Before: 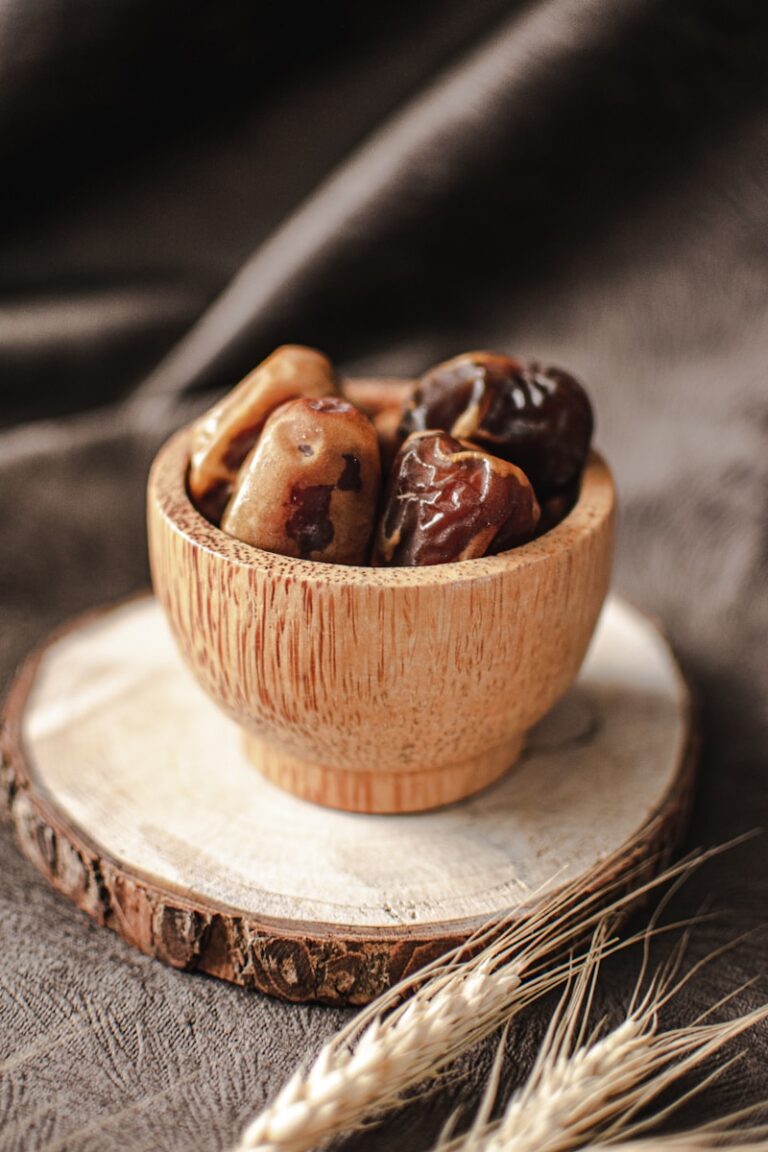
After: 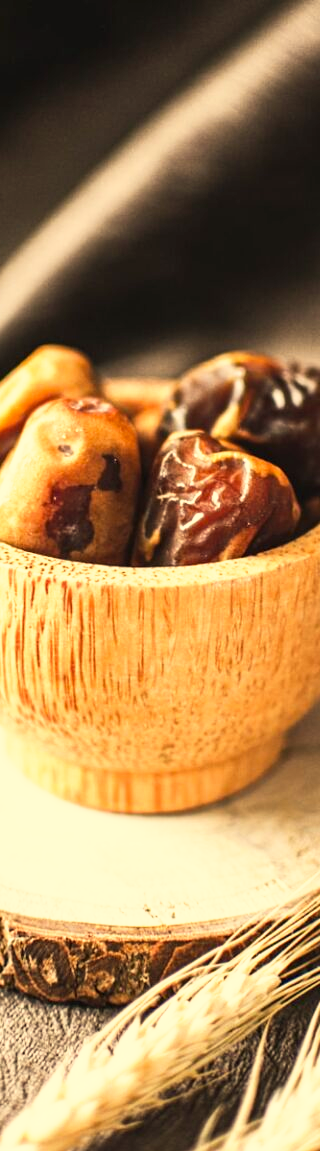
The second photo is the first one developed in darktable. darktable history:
color correction: highlights a* 2.35, highlights b* 23.26
base curve: curves: ch0 [(0, 0) (0.495, 0.917) (1, 1)], preserve colors none
crop: left 31.302%, right 26.972%
tone equalizer: on, module defaults
